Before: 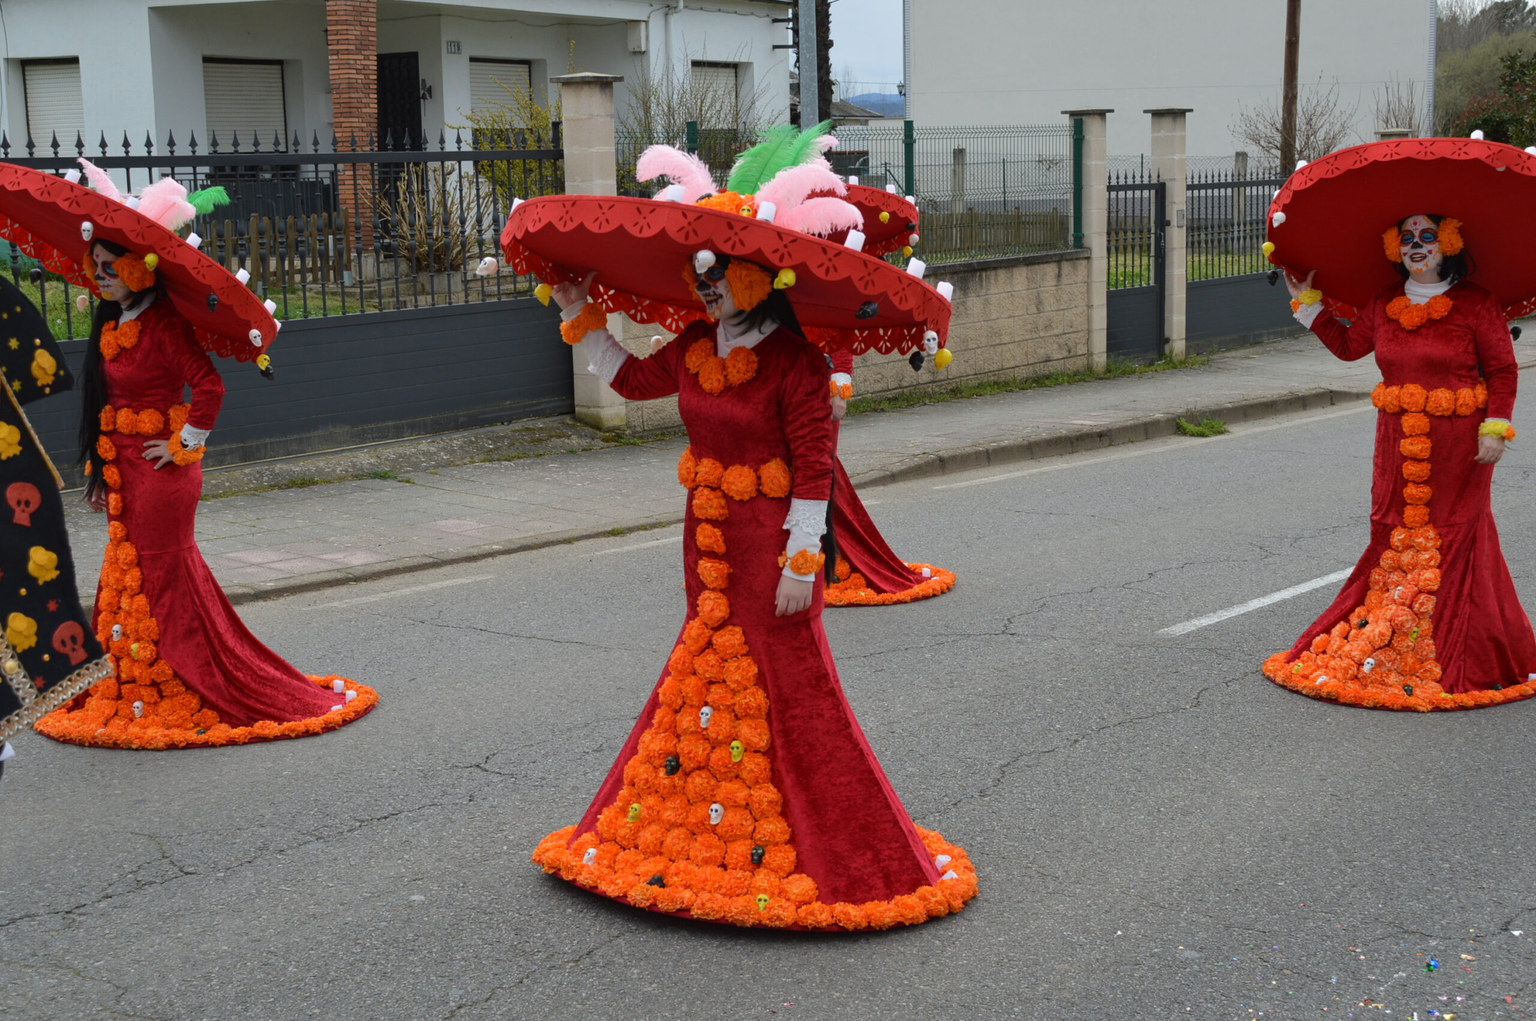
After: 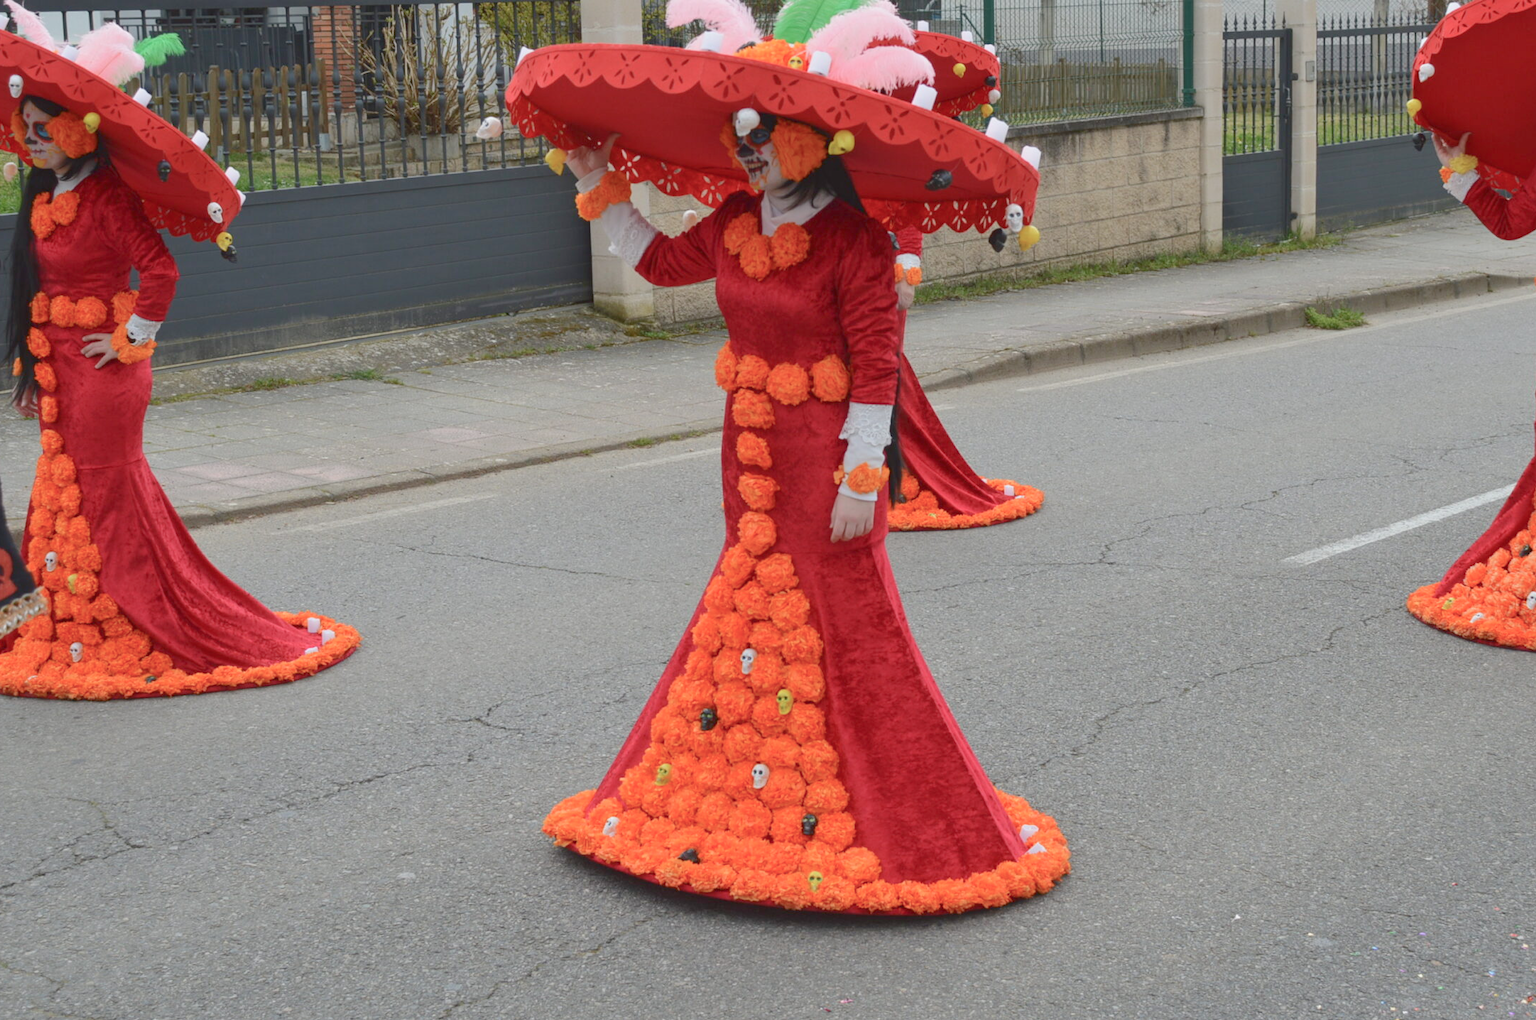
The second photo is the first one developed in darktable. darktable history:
exposure: black level correction 0, exposure 0.872 EV, compensate exposure bias true, compensate highlight preservation false
crop and rotate: left 4.826%, top 15.553%, right 10.675%
color balance rgb: shadows lift › luminance -19.974%, linear chroma grading › shadows -1.641%, linear chroma grading › highlights -14.454%, linear chroma grading › global chroma -9.815%, linear chroma grading › mid-tones -9.979%, perceptual saturation grading › global saturation 0.619%, contrast -29.676%
contrast brightness saturation: contrast -0.013, brightness -0.011, saturation 0.039
